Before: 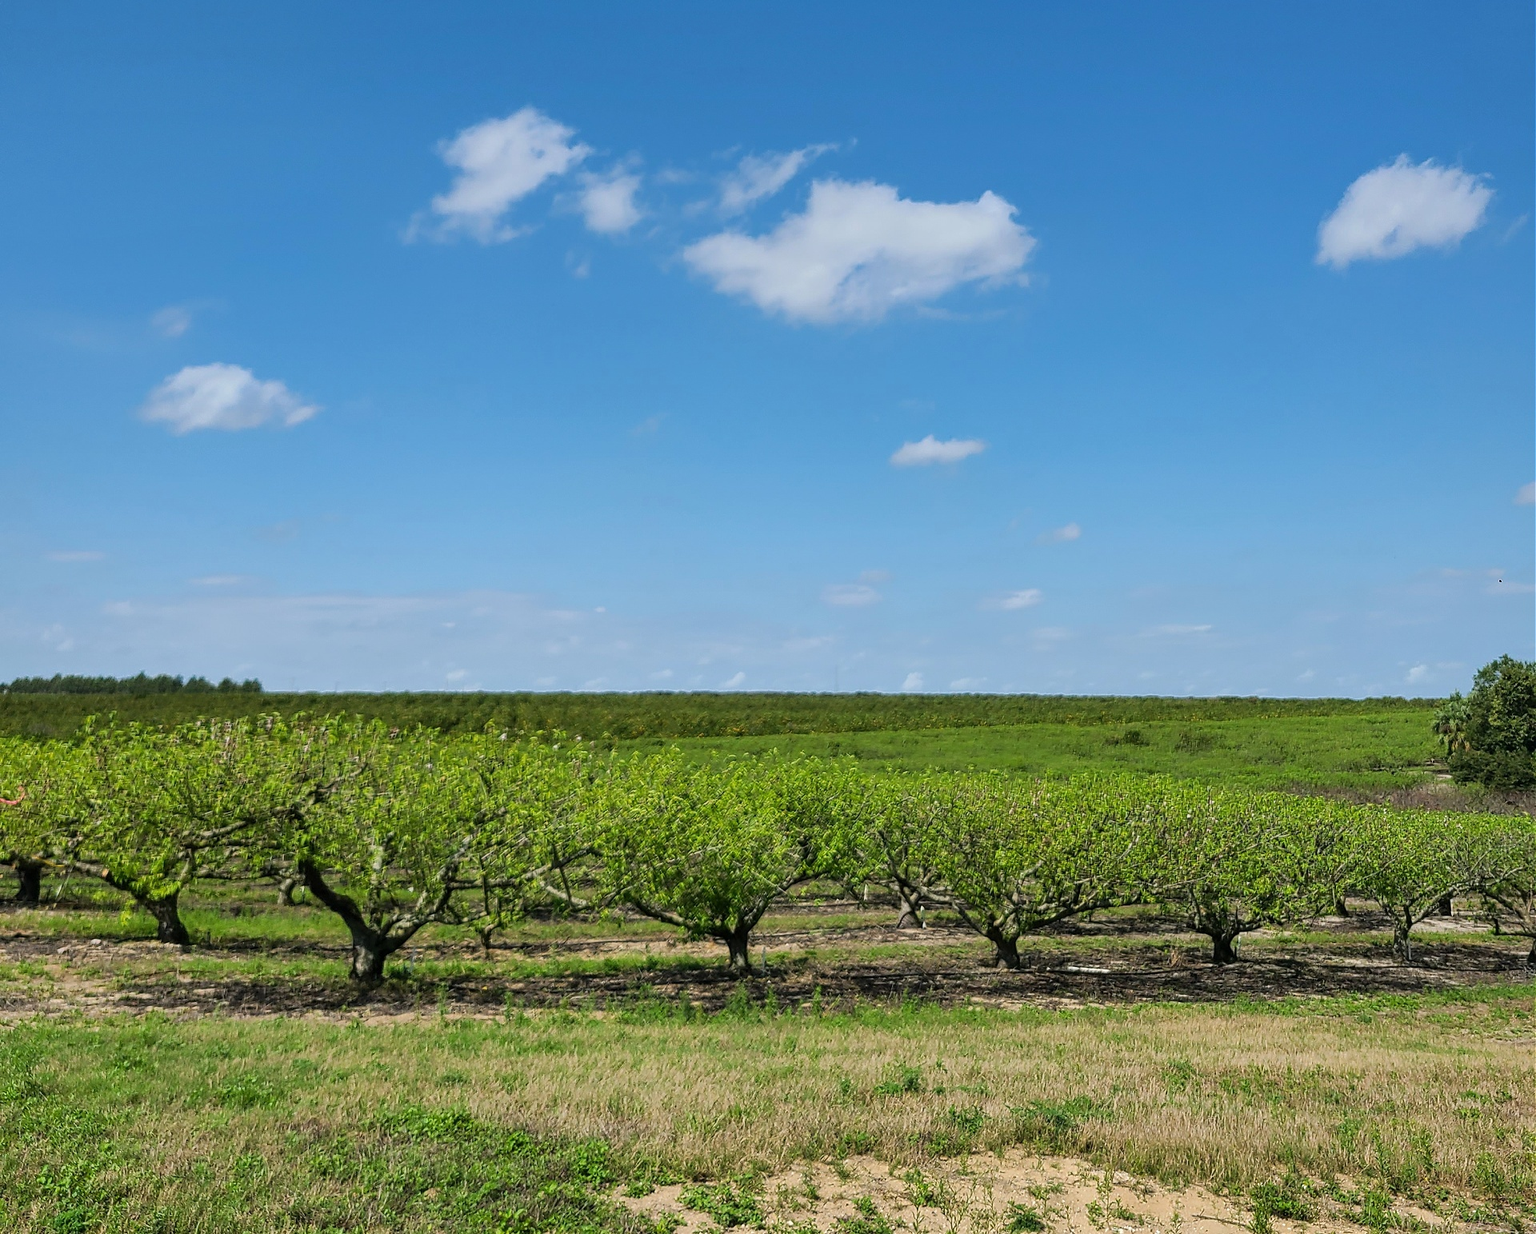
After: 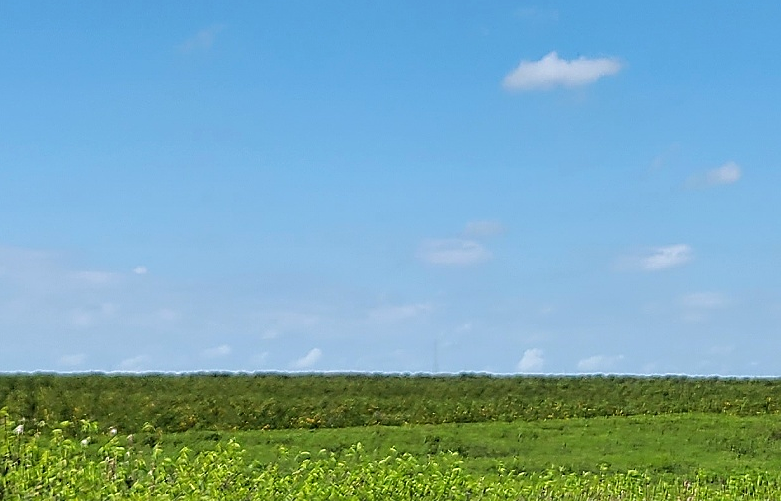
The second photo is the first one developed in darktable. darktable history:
sharpen: on, module defaults
exposure: exposure 0.171 EV, compensate highlight preservation false
crop: left 31.78%, top 31.9%, right 27.506%, bottom 35.601%
